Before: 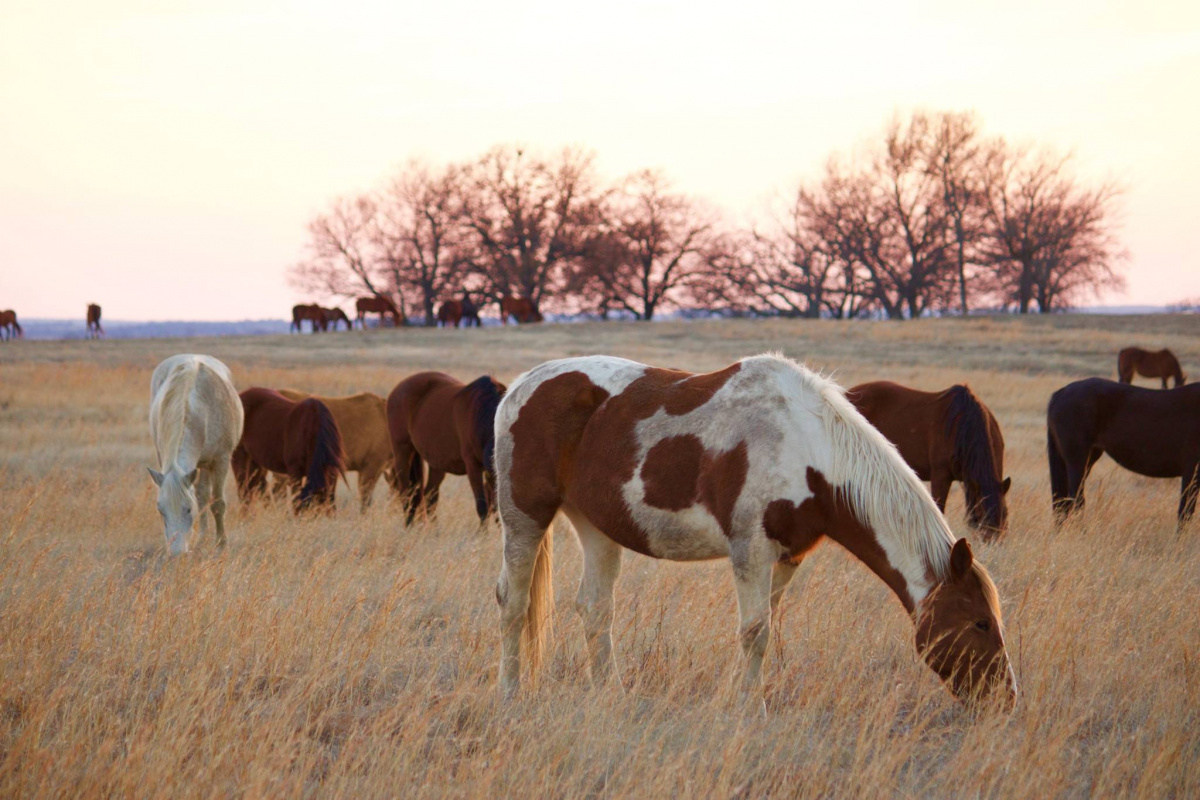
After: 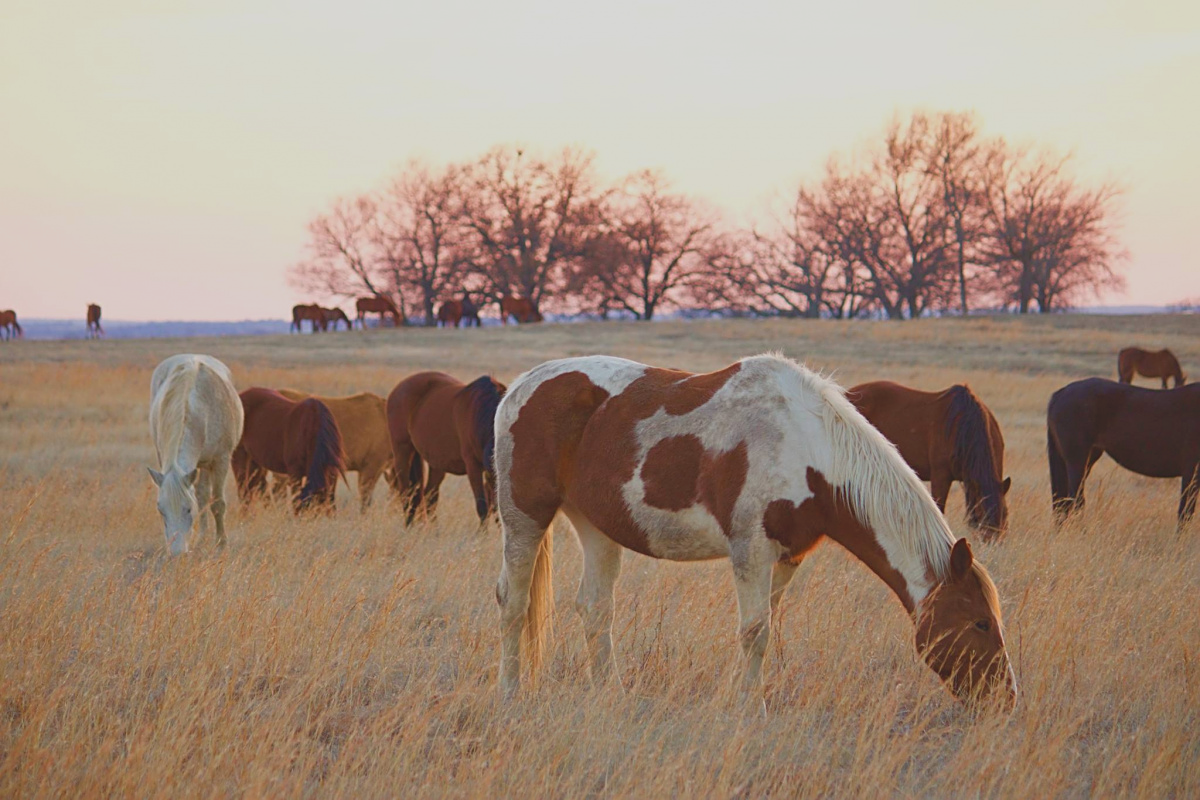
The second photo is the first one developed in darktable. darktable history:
contrast brightness saturation: contrast -0.28
sharpen: on, module defaults
